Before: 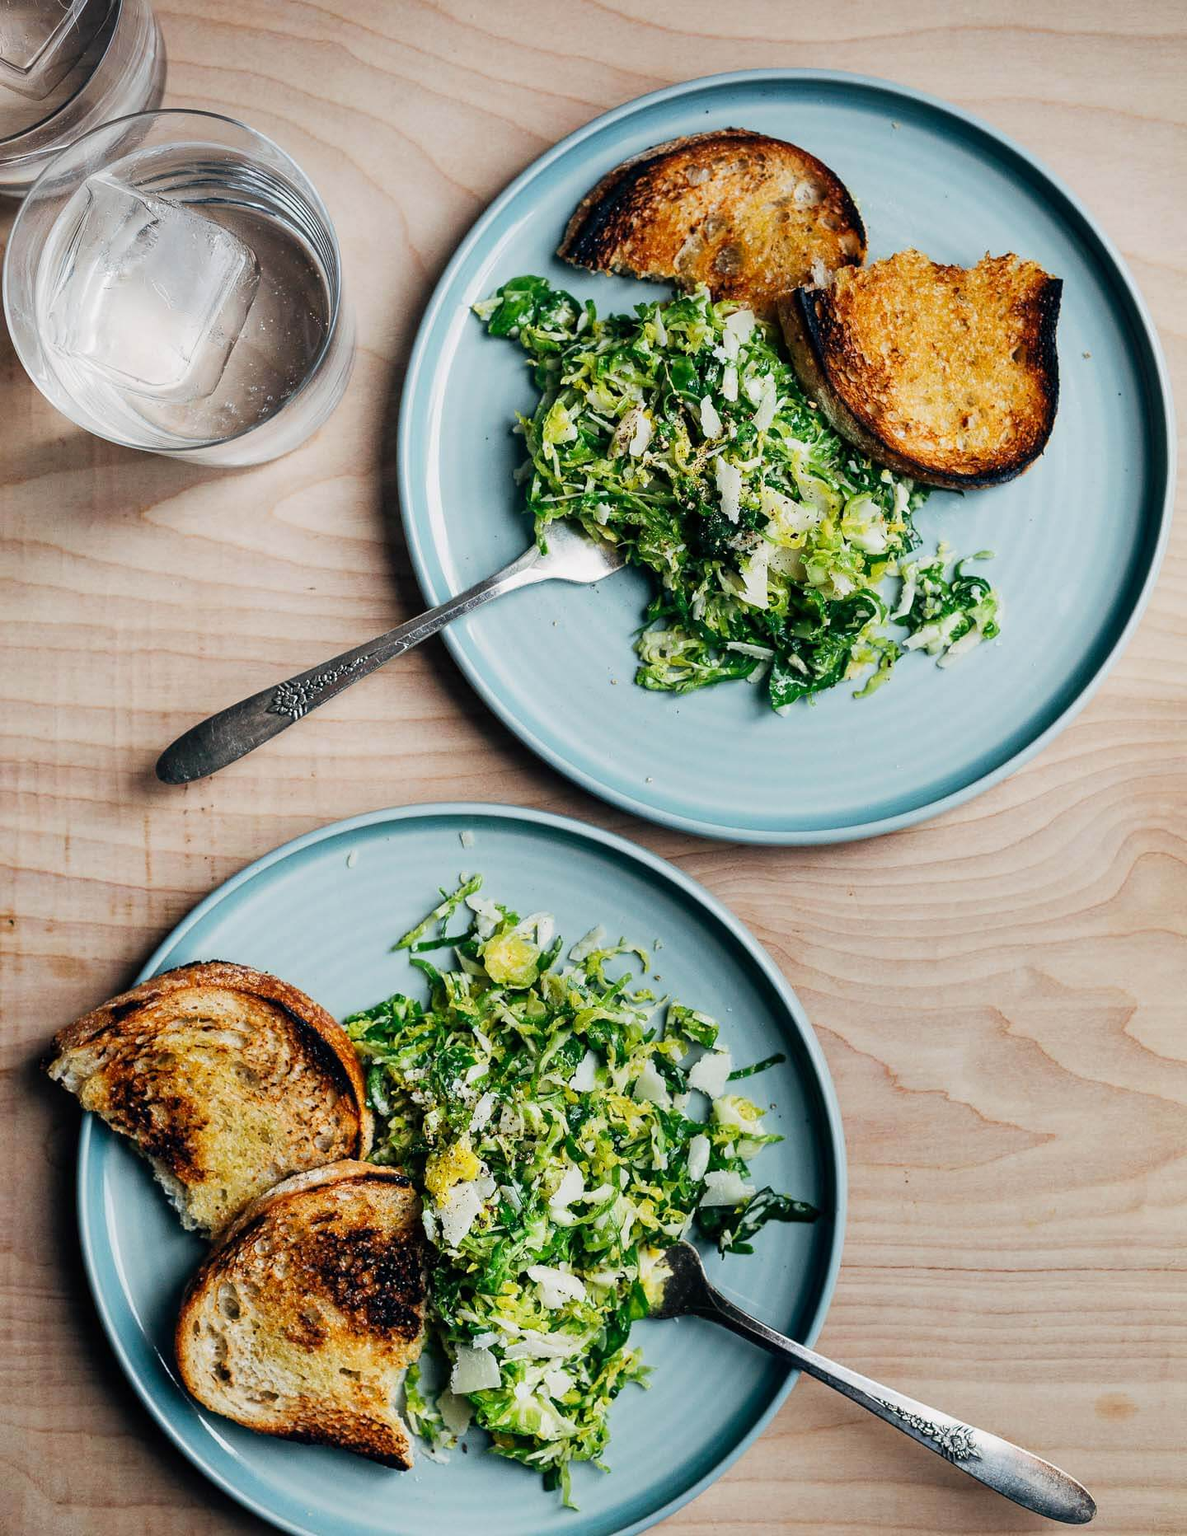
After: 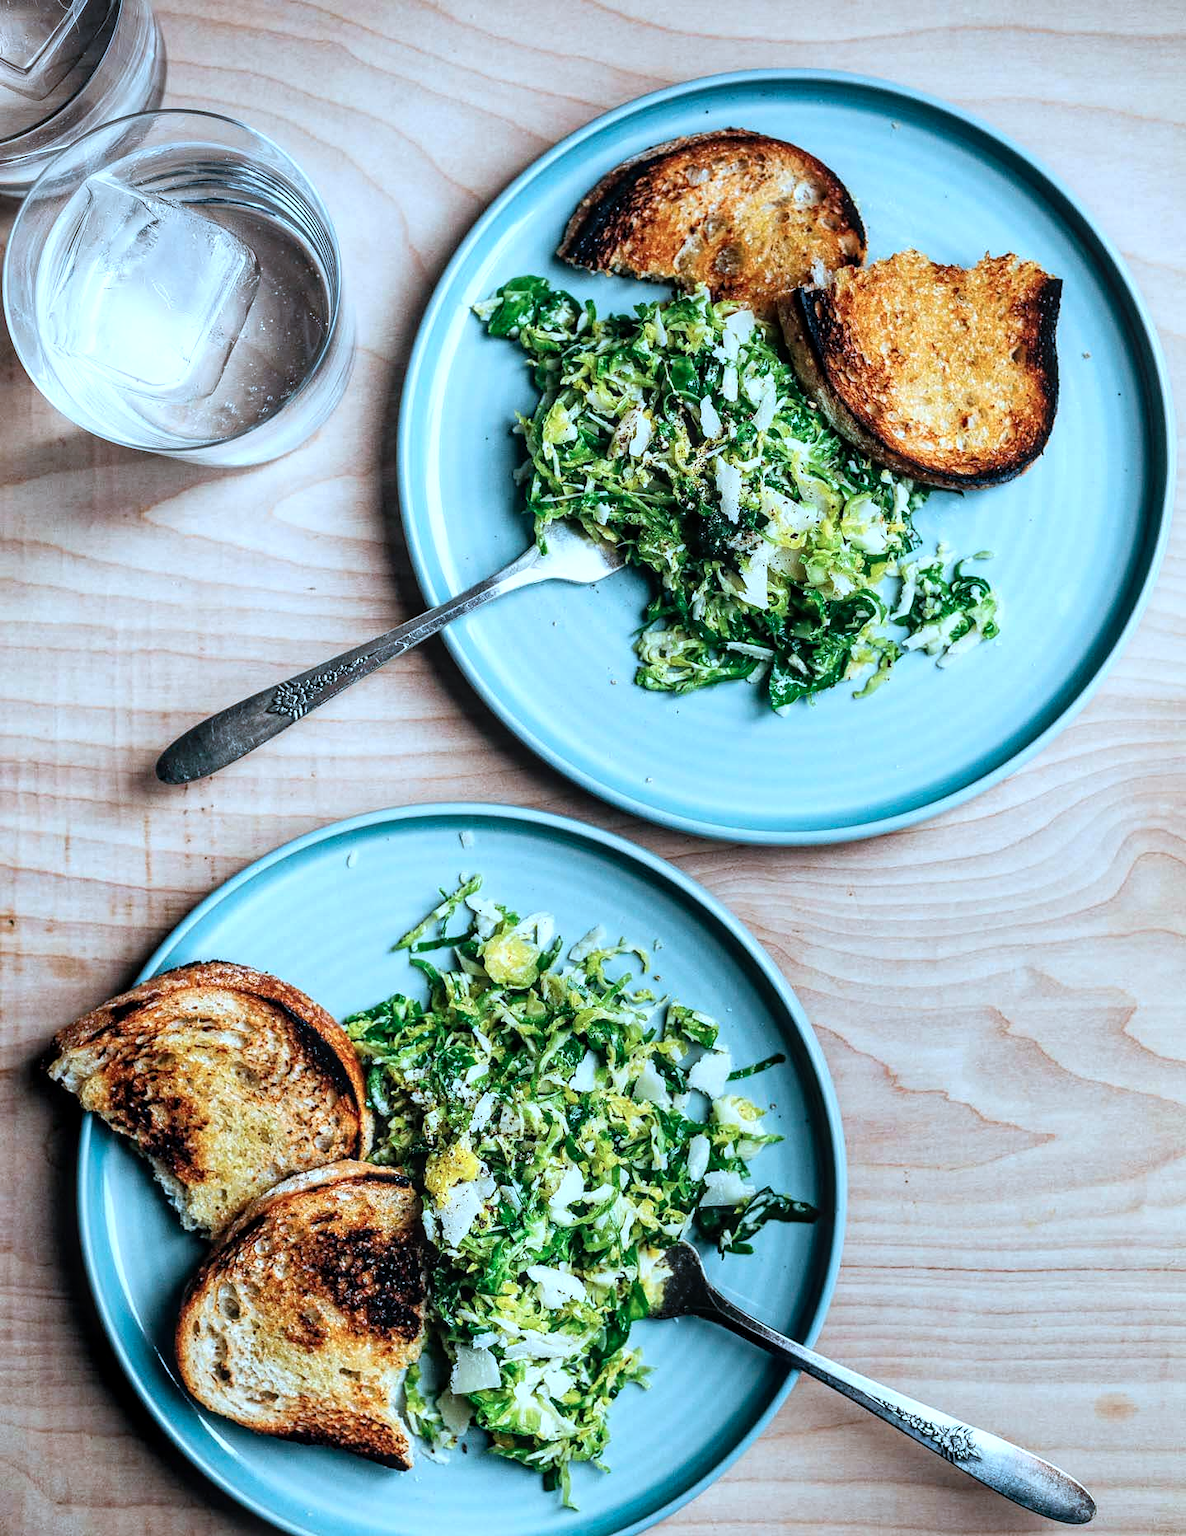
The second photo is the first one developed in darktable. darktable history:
color correction: highlights a* -8.86, highlights b* -22.74
local contrast: on, module defaults
tone equalizer: -8 EV -0.397 EV, -7 EV -0.427 EV, -6 EV -0.333 EV, -5 EV -0.224 EV, -3 EV 0.25 EV, -2 EV 0.348 EV, -1 EV 0.4 EV, +0 EV 0.386 EV
